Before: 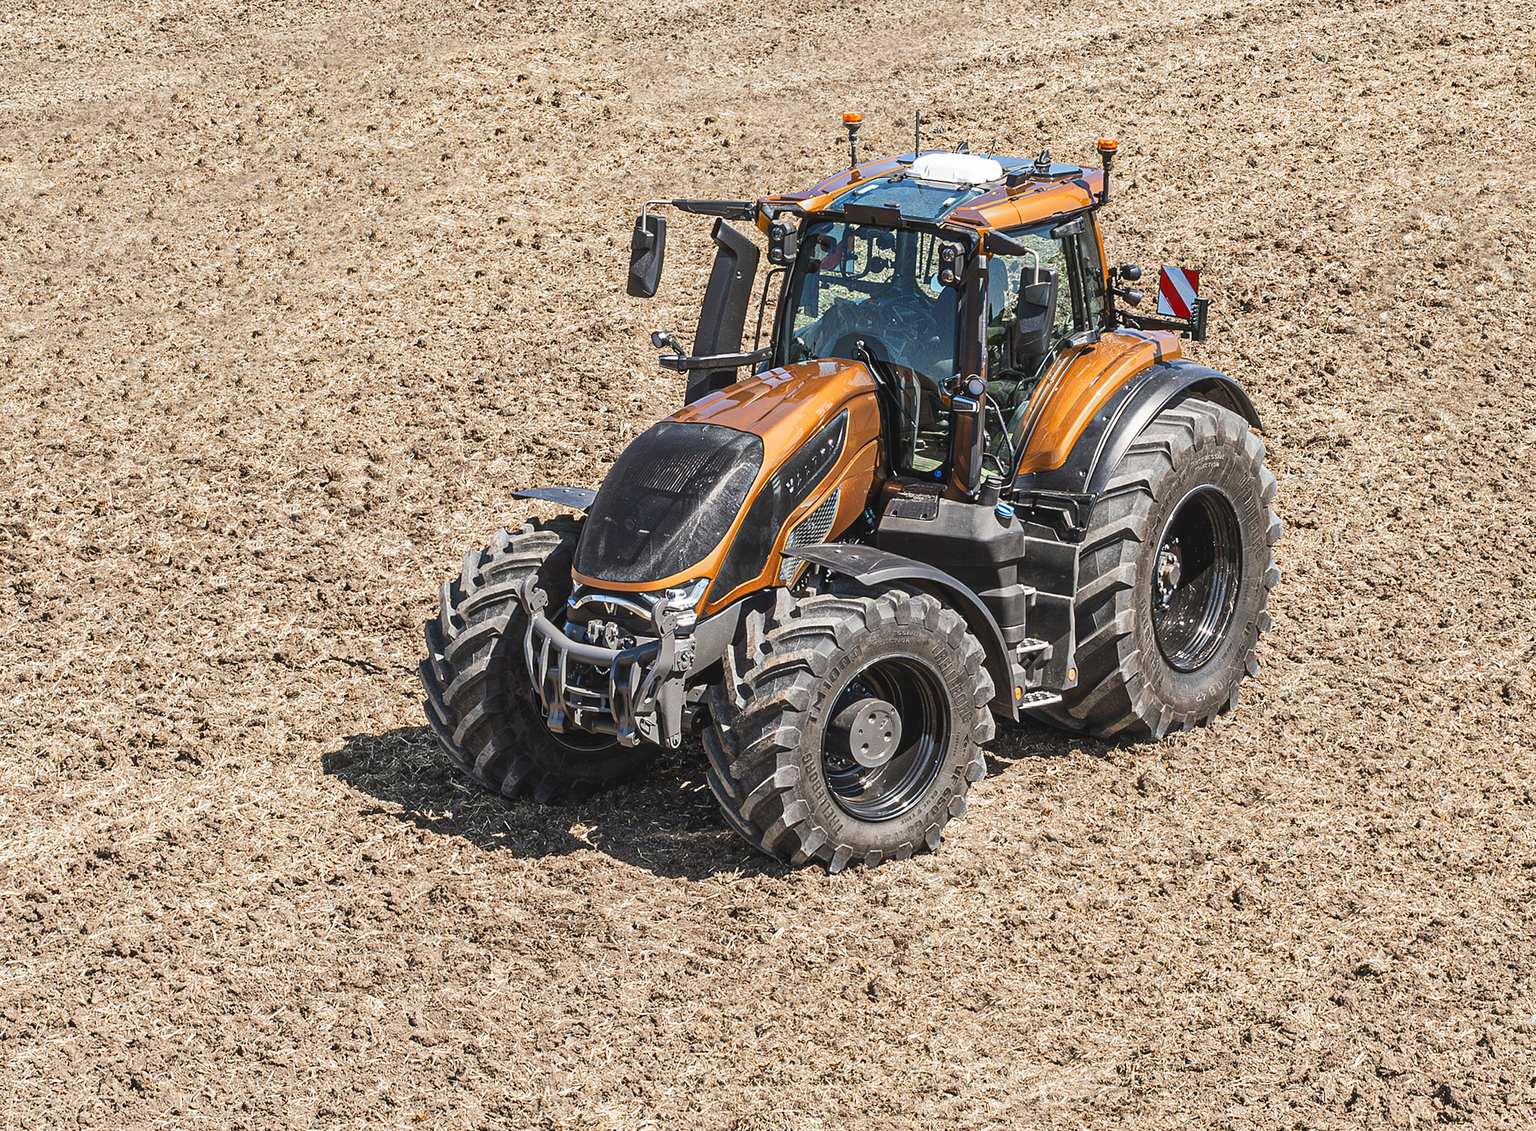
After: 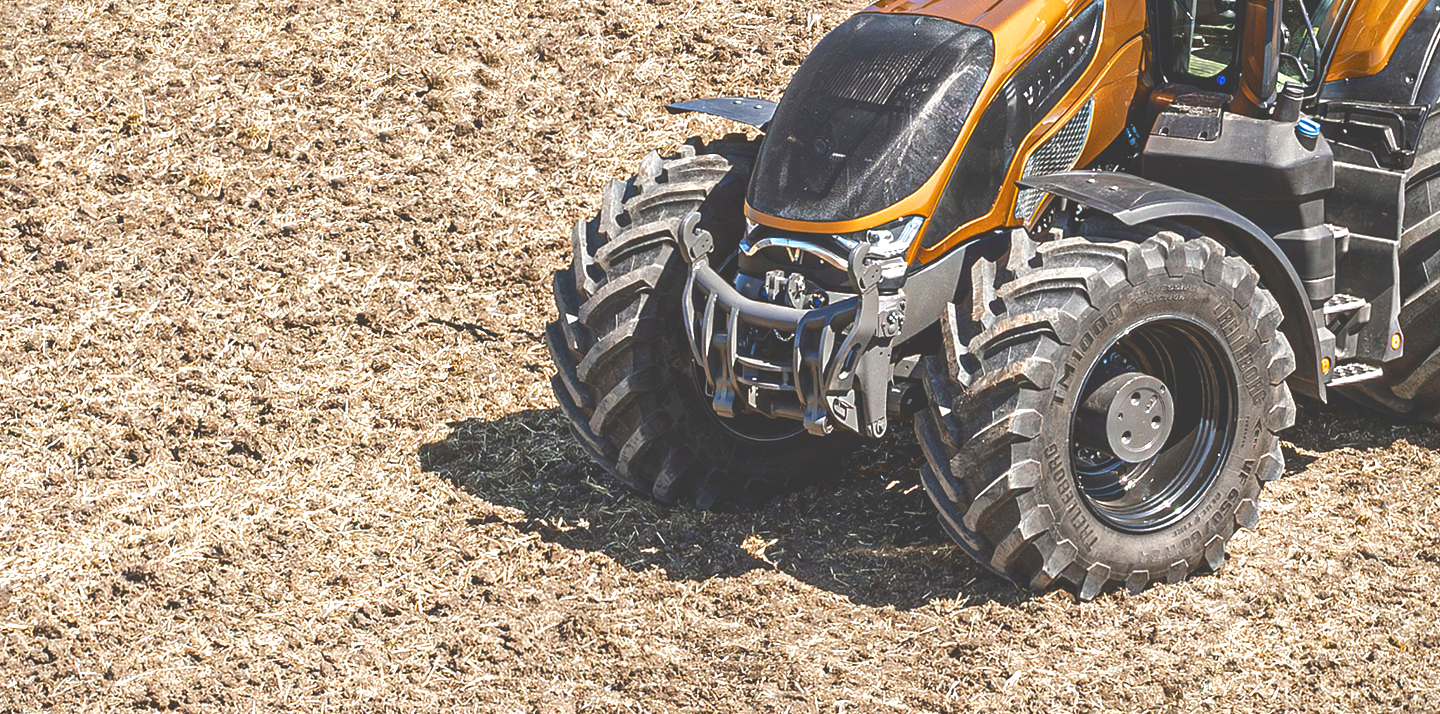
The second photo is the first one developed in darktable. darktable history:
rgb curve: curves: ch0 [(0, 0) (0.175, 0.154) (0.785, 0.663) (1, 1)]
crop: top 36.498%, right 27.964%, bottom 14.995%
color balance rgb: perceptual saturation grading › global saturation 30%, global vibrance 20%
vignetting: fall-off start 97.23%, saturation -0.024, center (-0.033, -0.042), width/height ratio 1.179, unbound false
tone curve: curves: ch0 [(0, 0.211) (0.15, 0.25) (1, 0.953)], color space Lab, independent channels, preserve colors none
exposure: exposure 0.6 EV, compensate highlight preservation false
contrast brightness saturation: contrast 0.06, brightness -0.01, saturation -0.23
